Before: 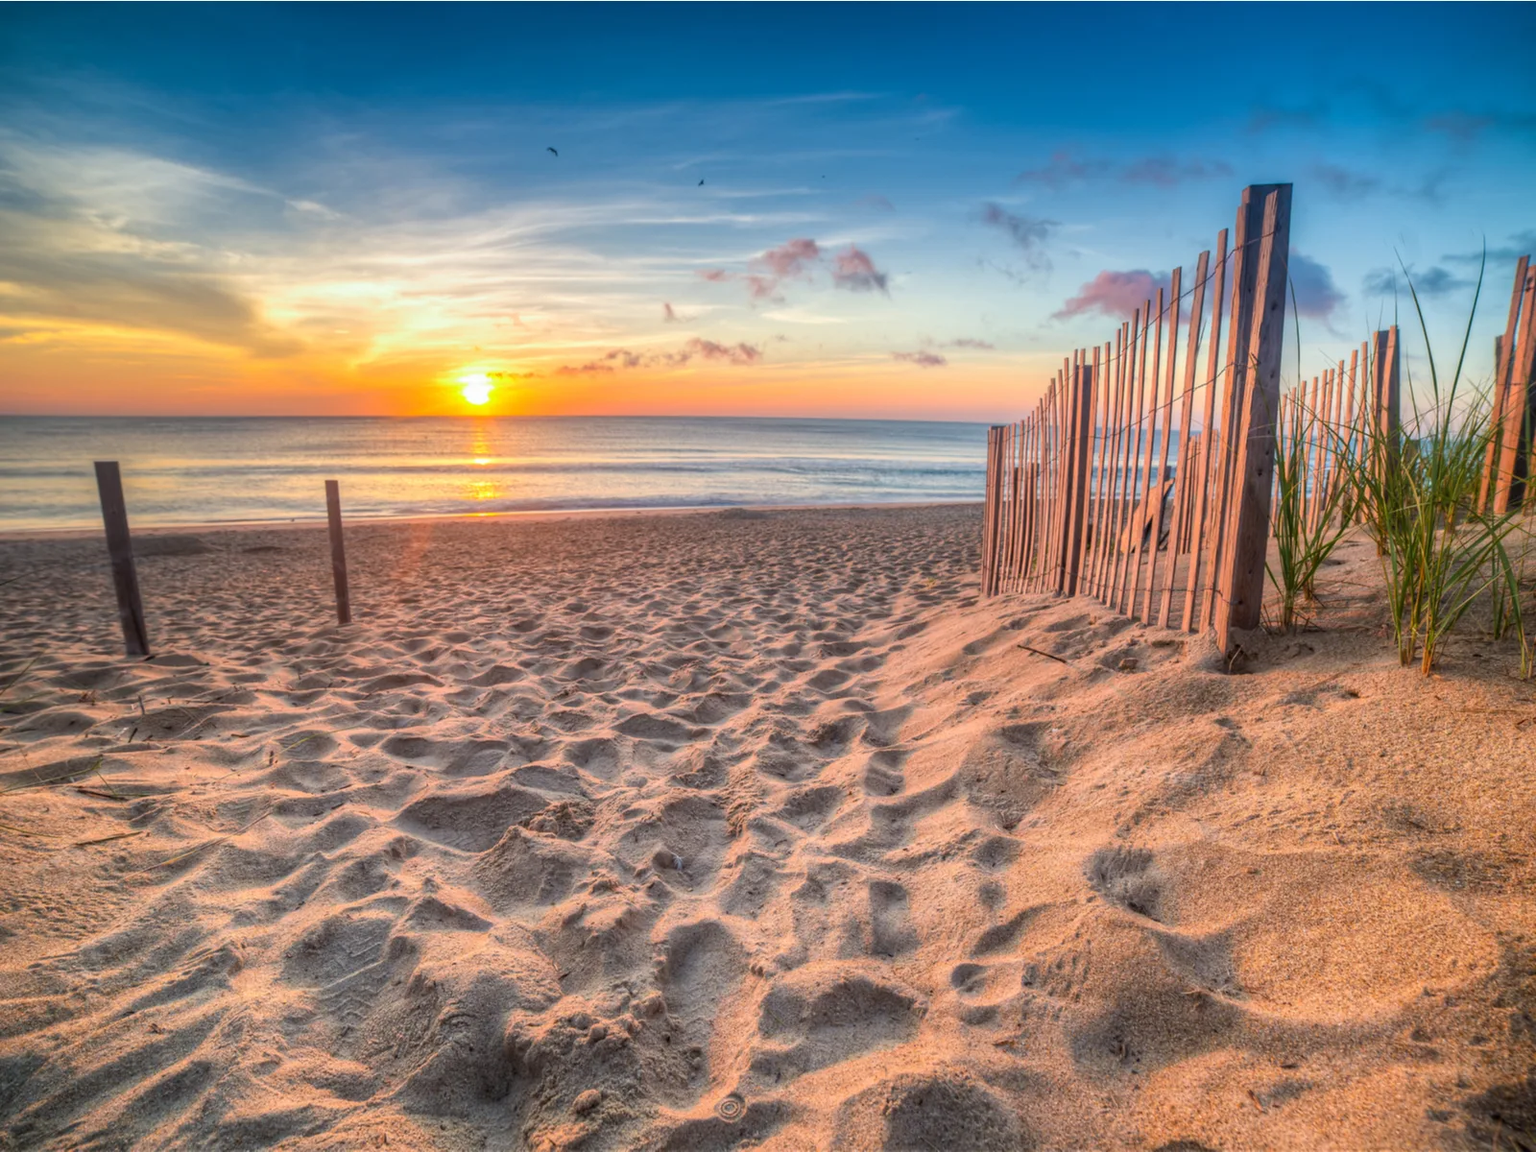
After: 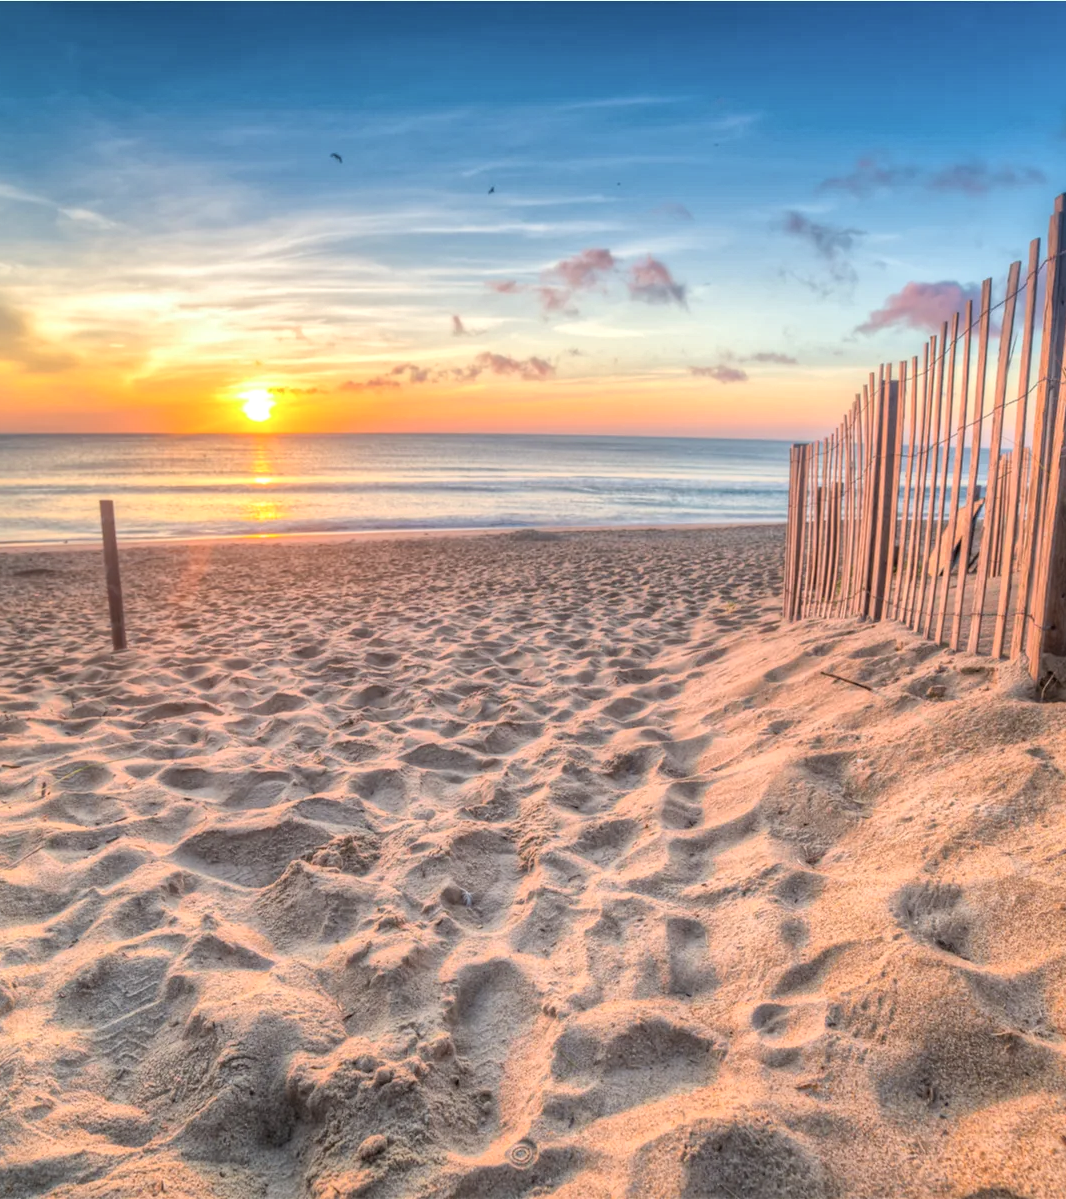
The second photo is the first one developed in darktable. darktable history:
global tonemap: drago (1, 100), detail 1
crop and rotate: left 15.055%, right 18.278%
contrast brightness saturation: saturation -0.05
